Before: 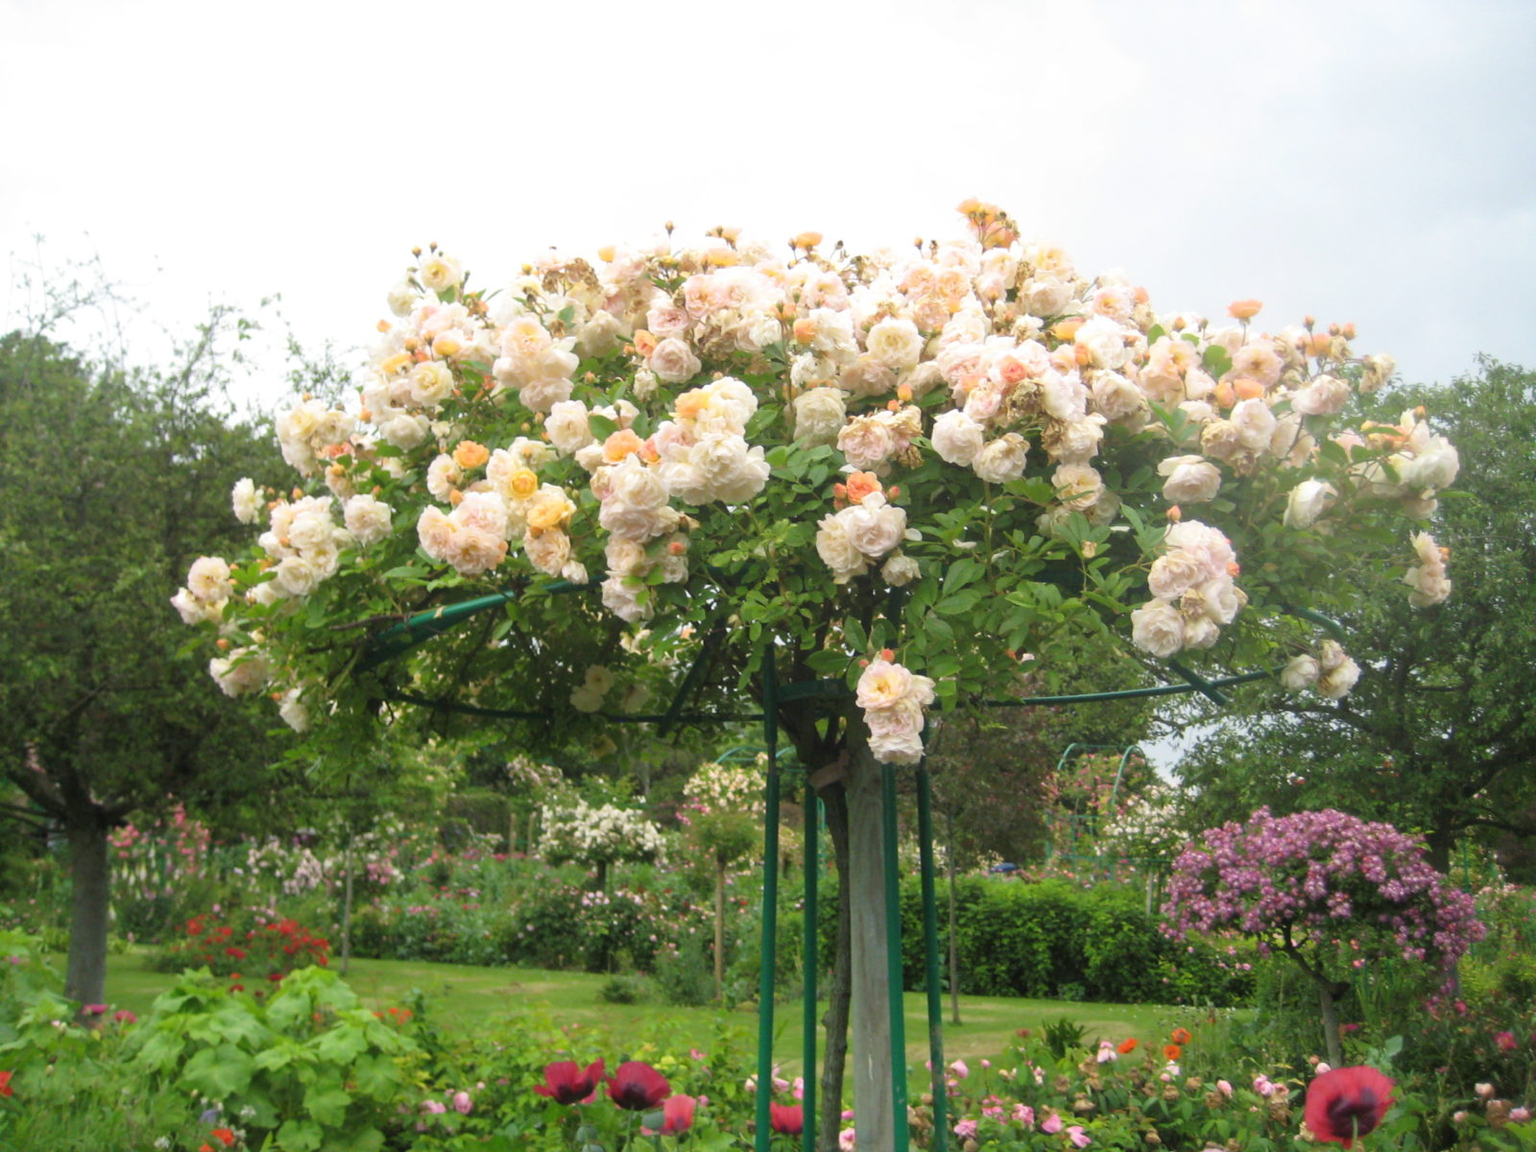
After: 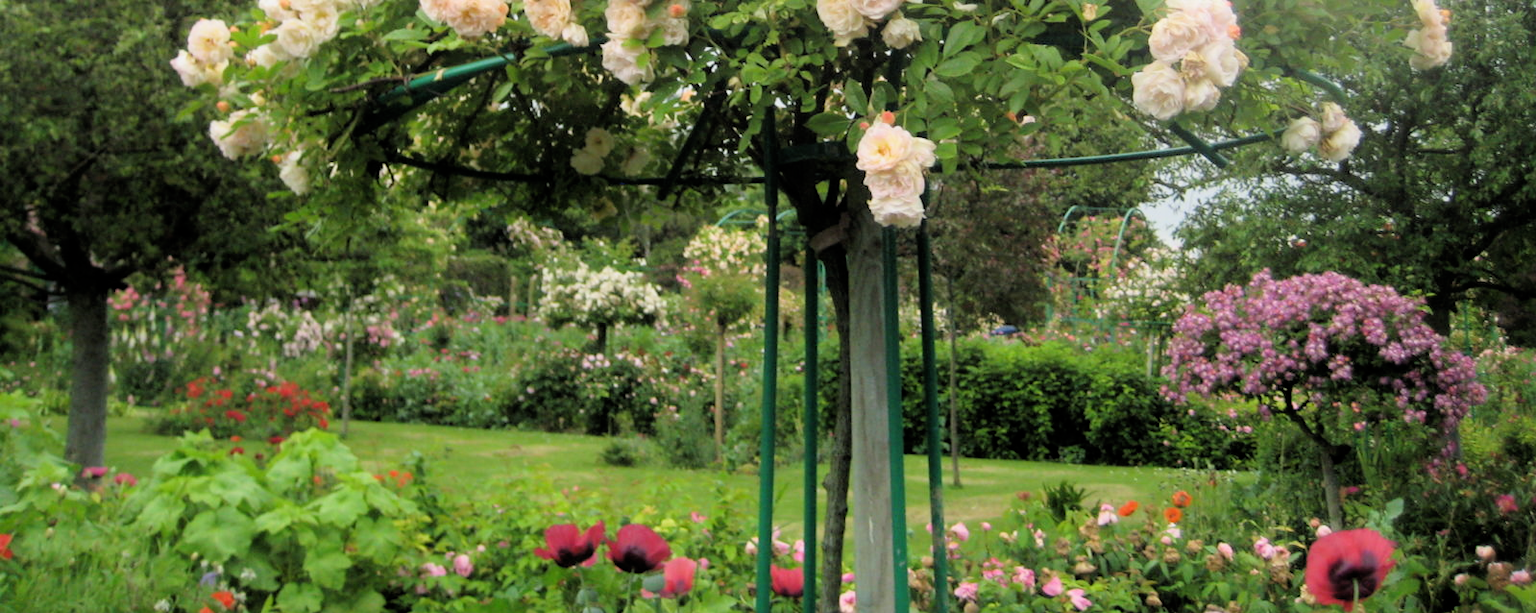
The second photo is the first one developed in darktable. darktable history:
filmic rgb: black relative exposure -7.75 EV, white relative exposure 4.39 EV, target black luminance 0%, hardness 3.75, latitude 50.78%, contrast 1.073, highlights saturation mix 8.6%, shadows ↔ highlights balance -0.217%, add noise in highlights 0, color science v3 (2019), use custom middle-gray values true, contrast in highlights soft
crop and rotate: top 46.75%, right 0.024%
tone equalizer: -8 EV -0.382 EV, -7 EV -0.418 EV, -6 EV -0.358 EV, -5 EV -0.248 EV, -3 EV 0.217 EV, -2 EV 0.363 EV, -1 EV 0.381 EV, +0 EV 0.412 EV, mask exposure compensation -0.488 EV
